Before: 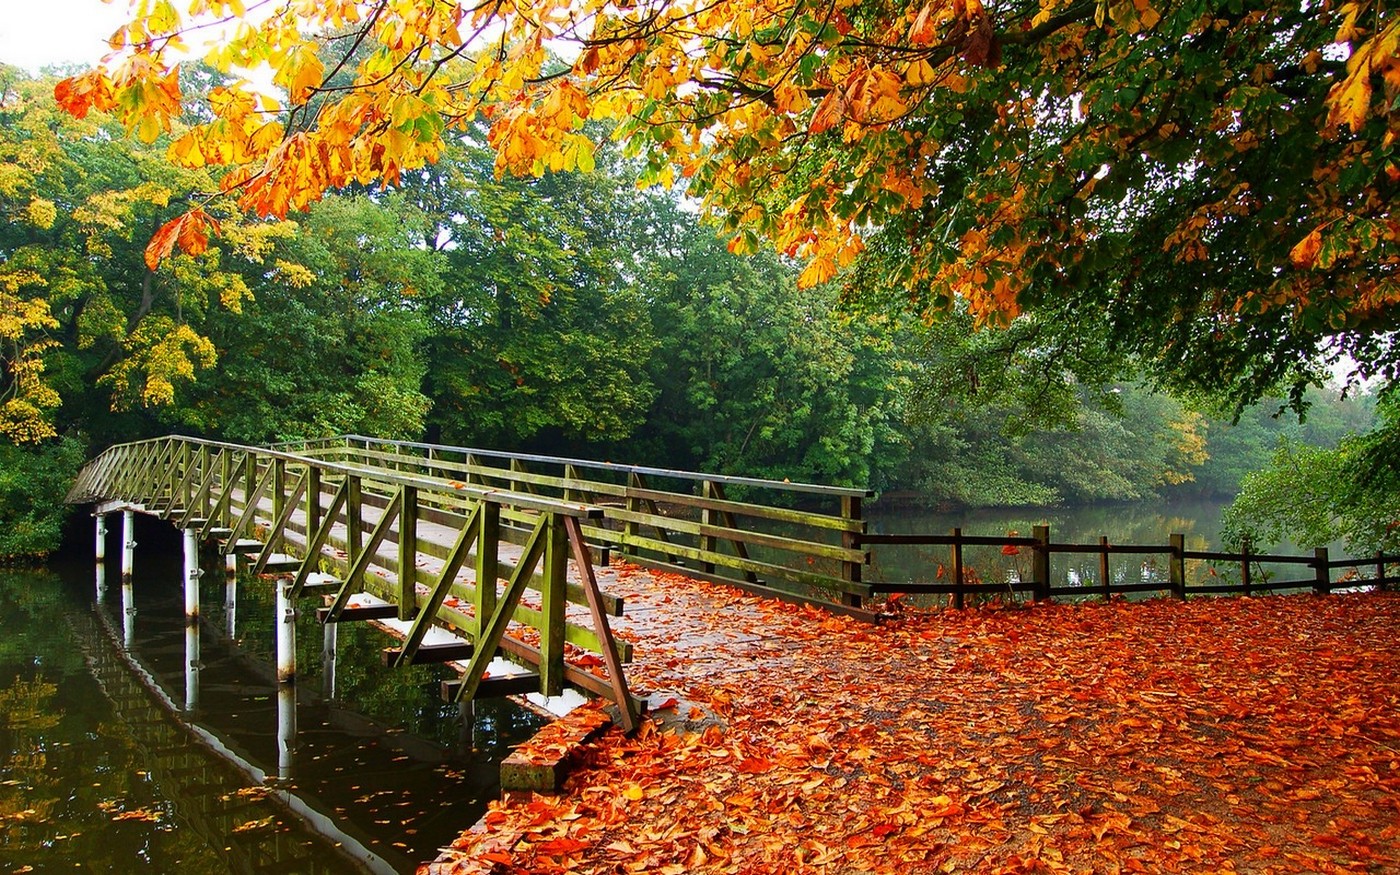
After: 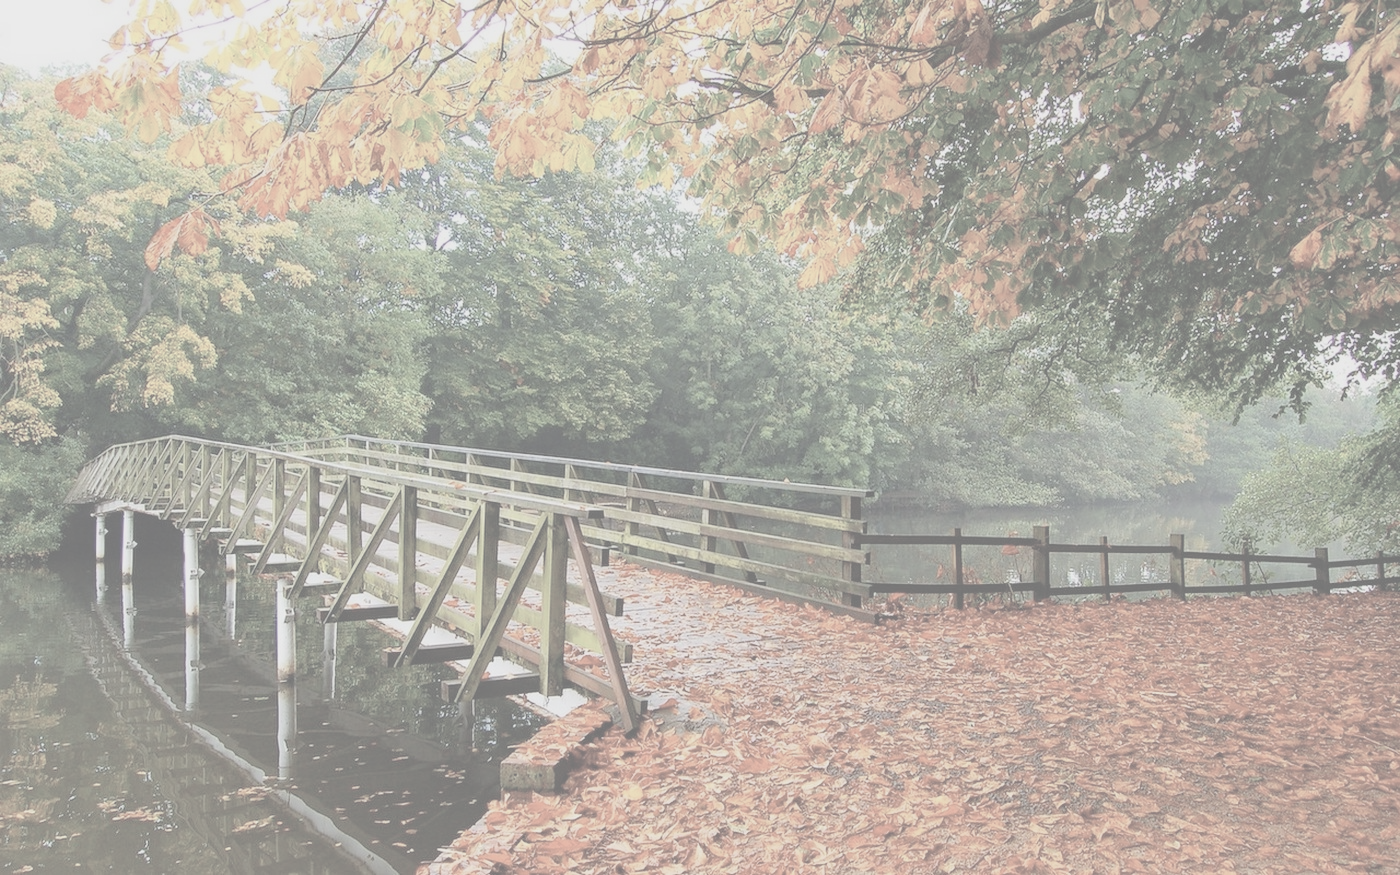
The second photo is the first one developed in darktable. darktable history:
contrast brightness saturation: contrast -0.339, brightness 0.758, saturation -0.794
